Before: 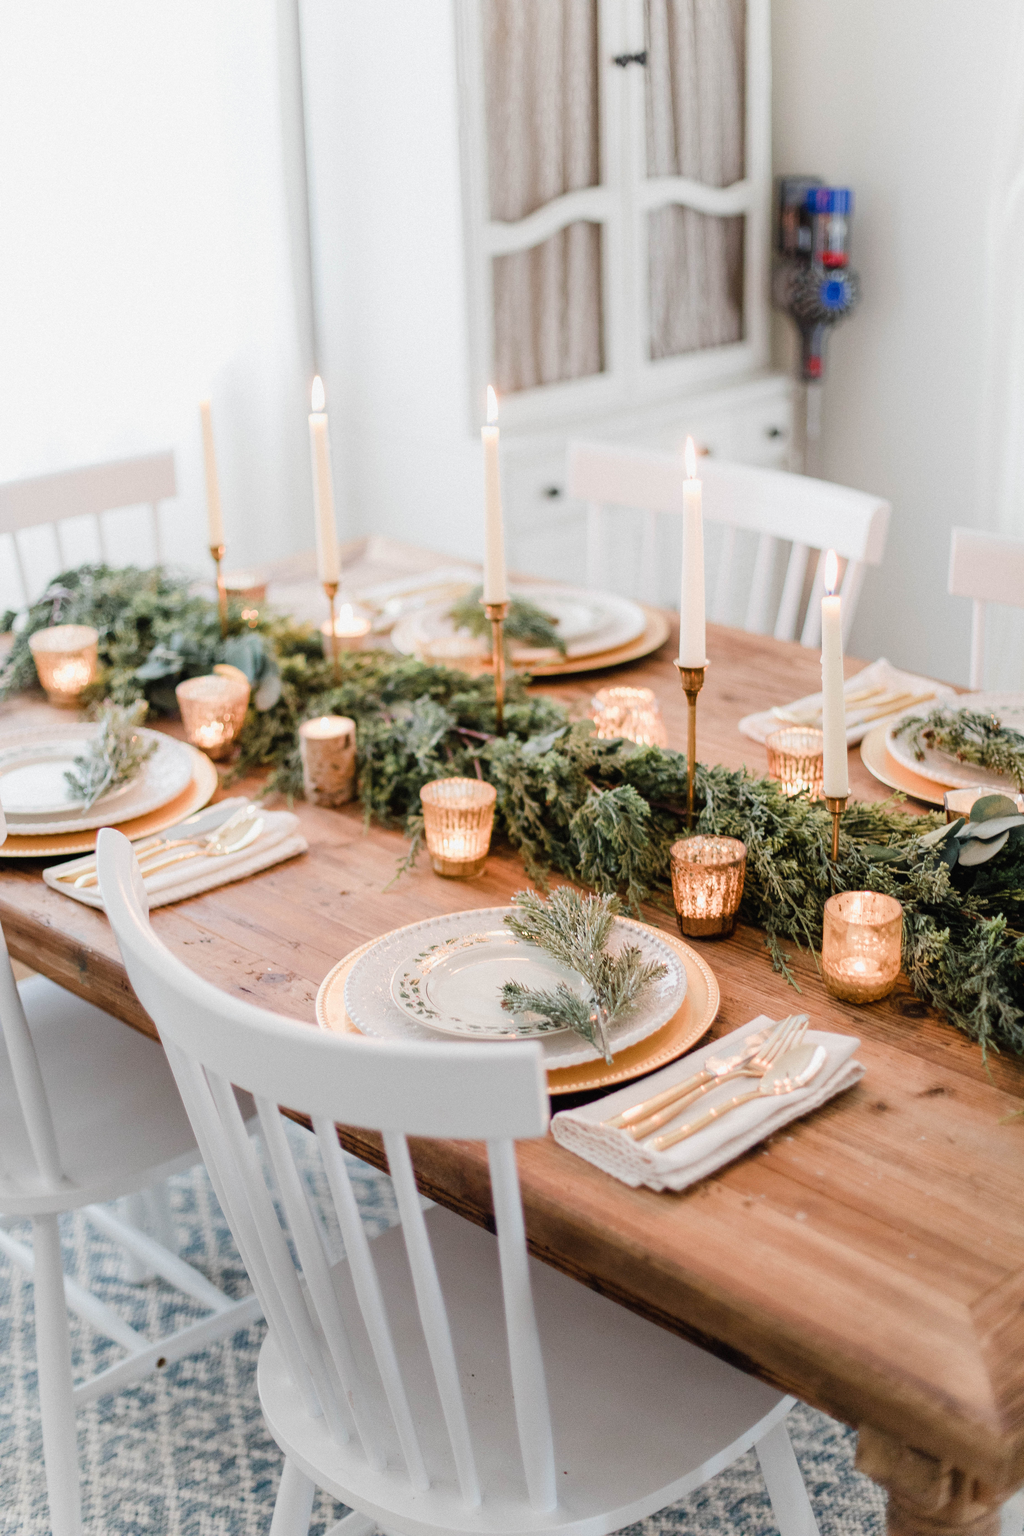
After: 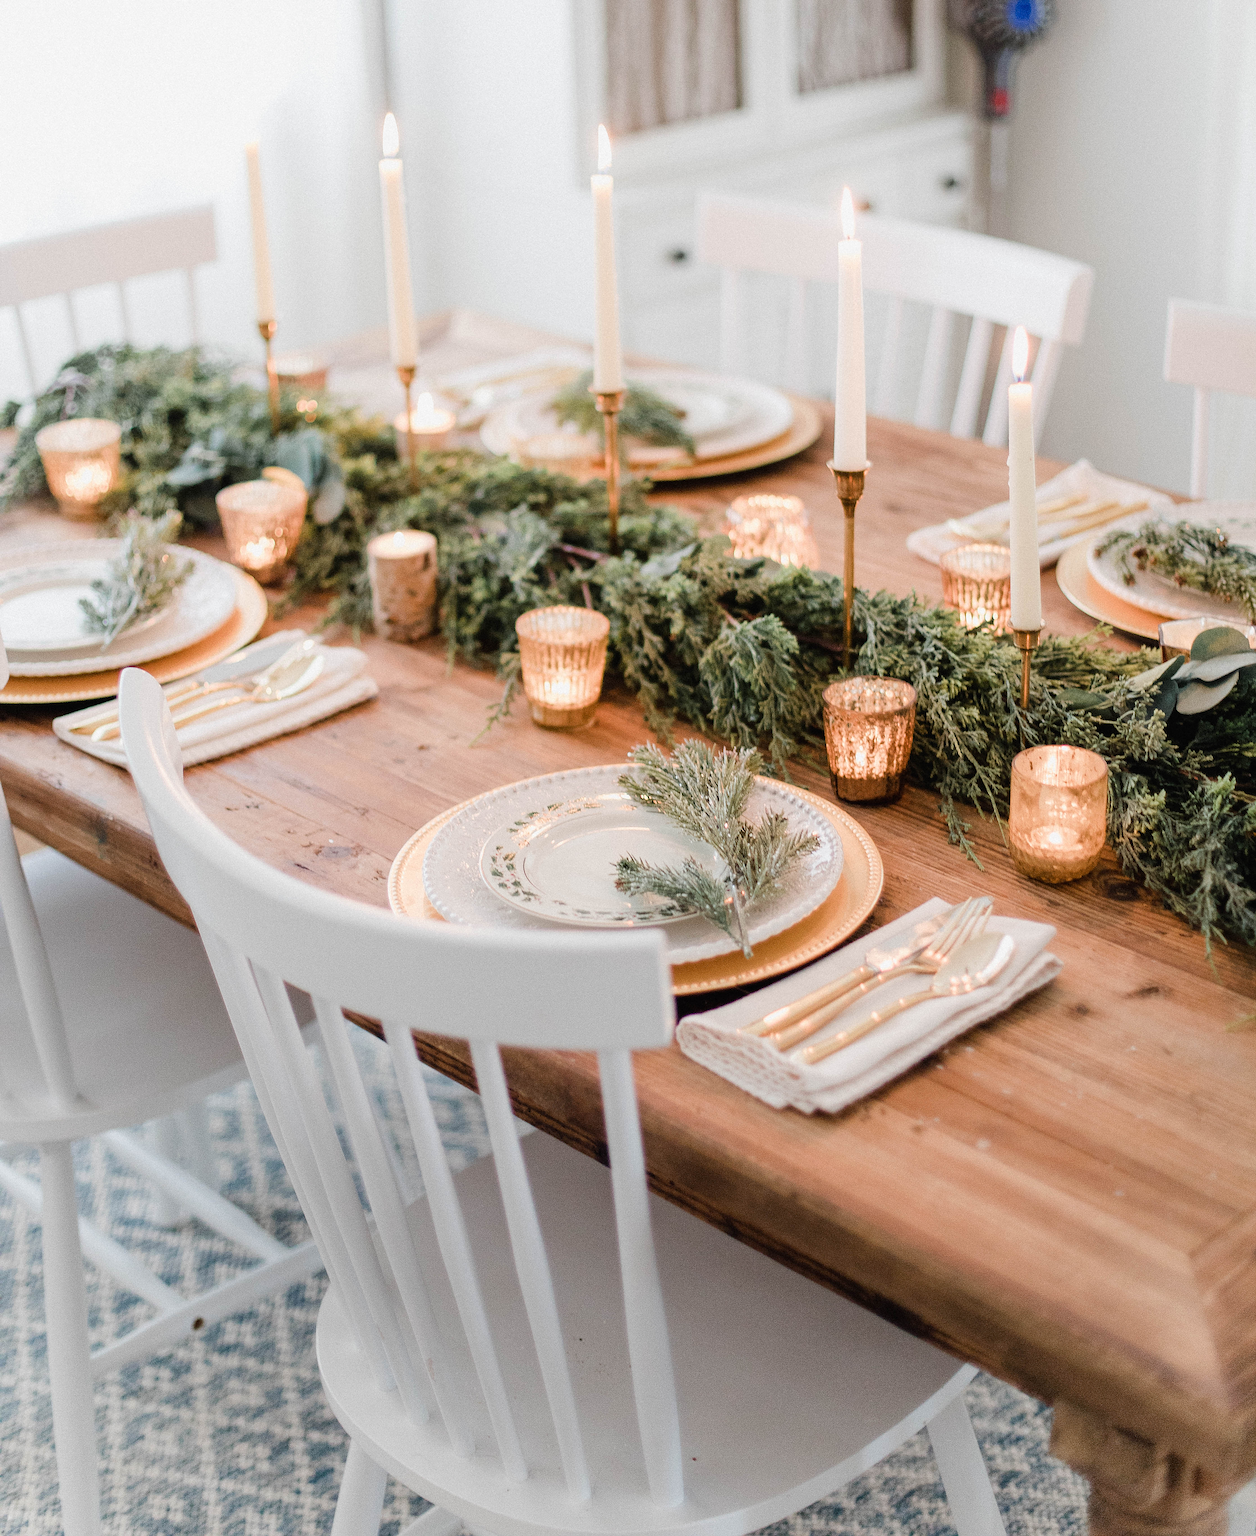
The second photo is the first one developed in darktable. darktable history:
crop and rotate: top 18.507%
sharpen: on, module defaults
